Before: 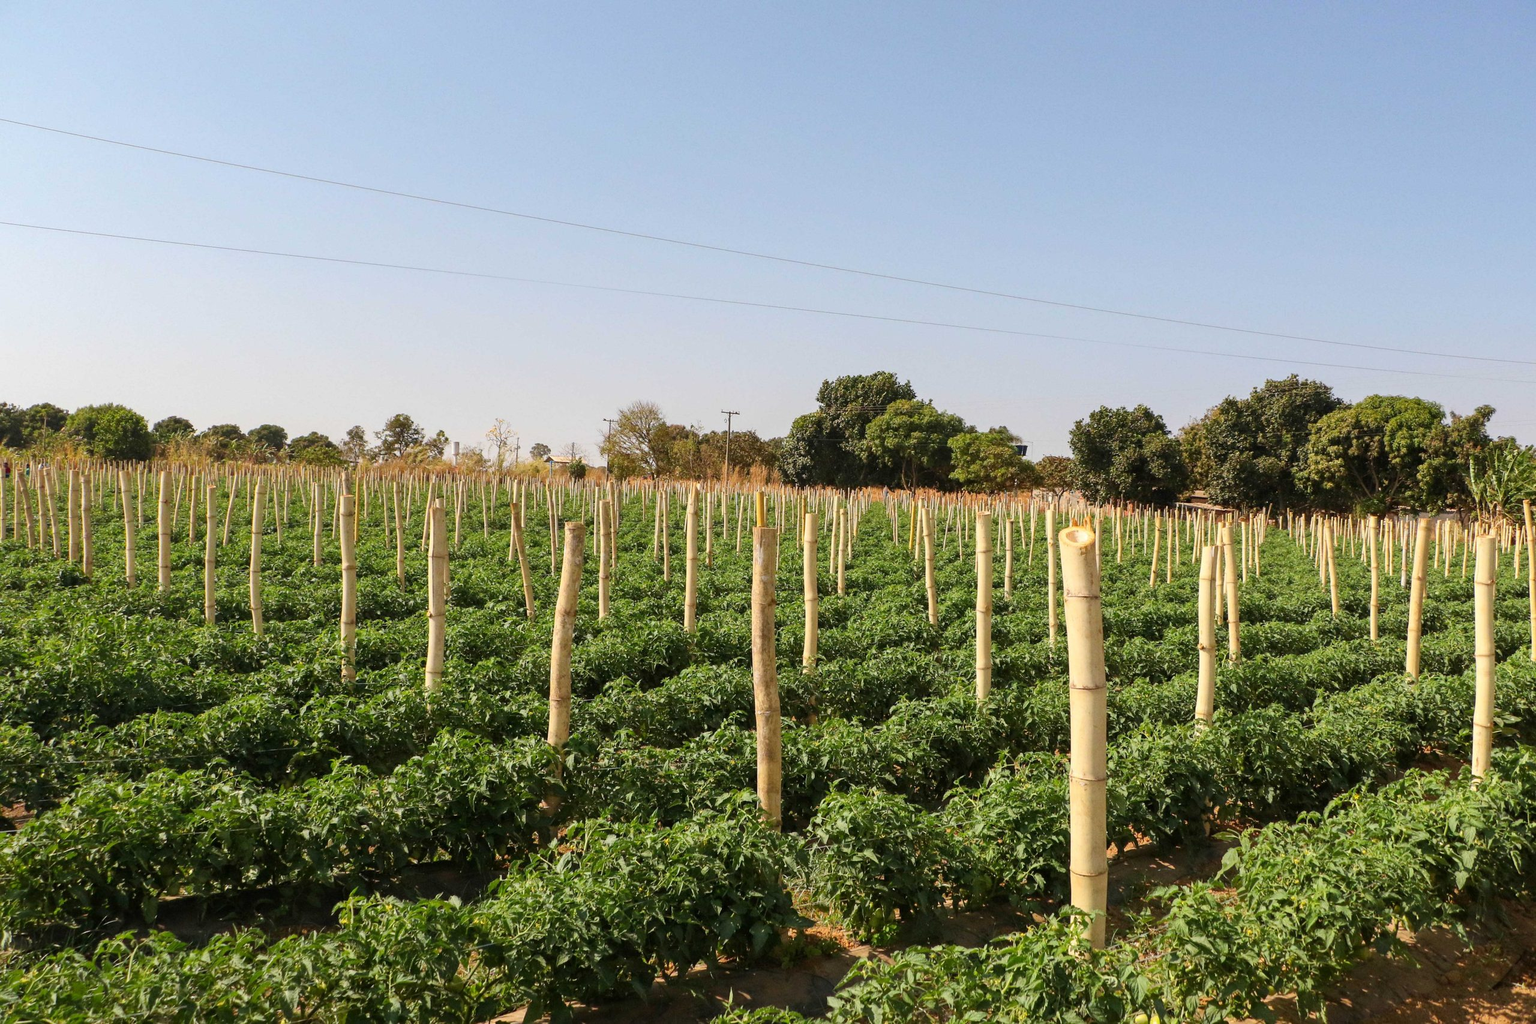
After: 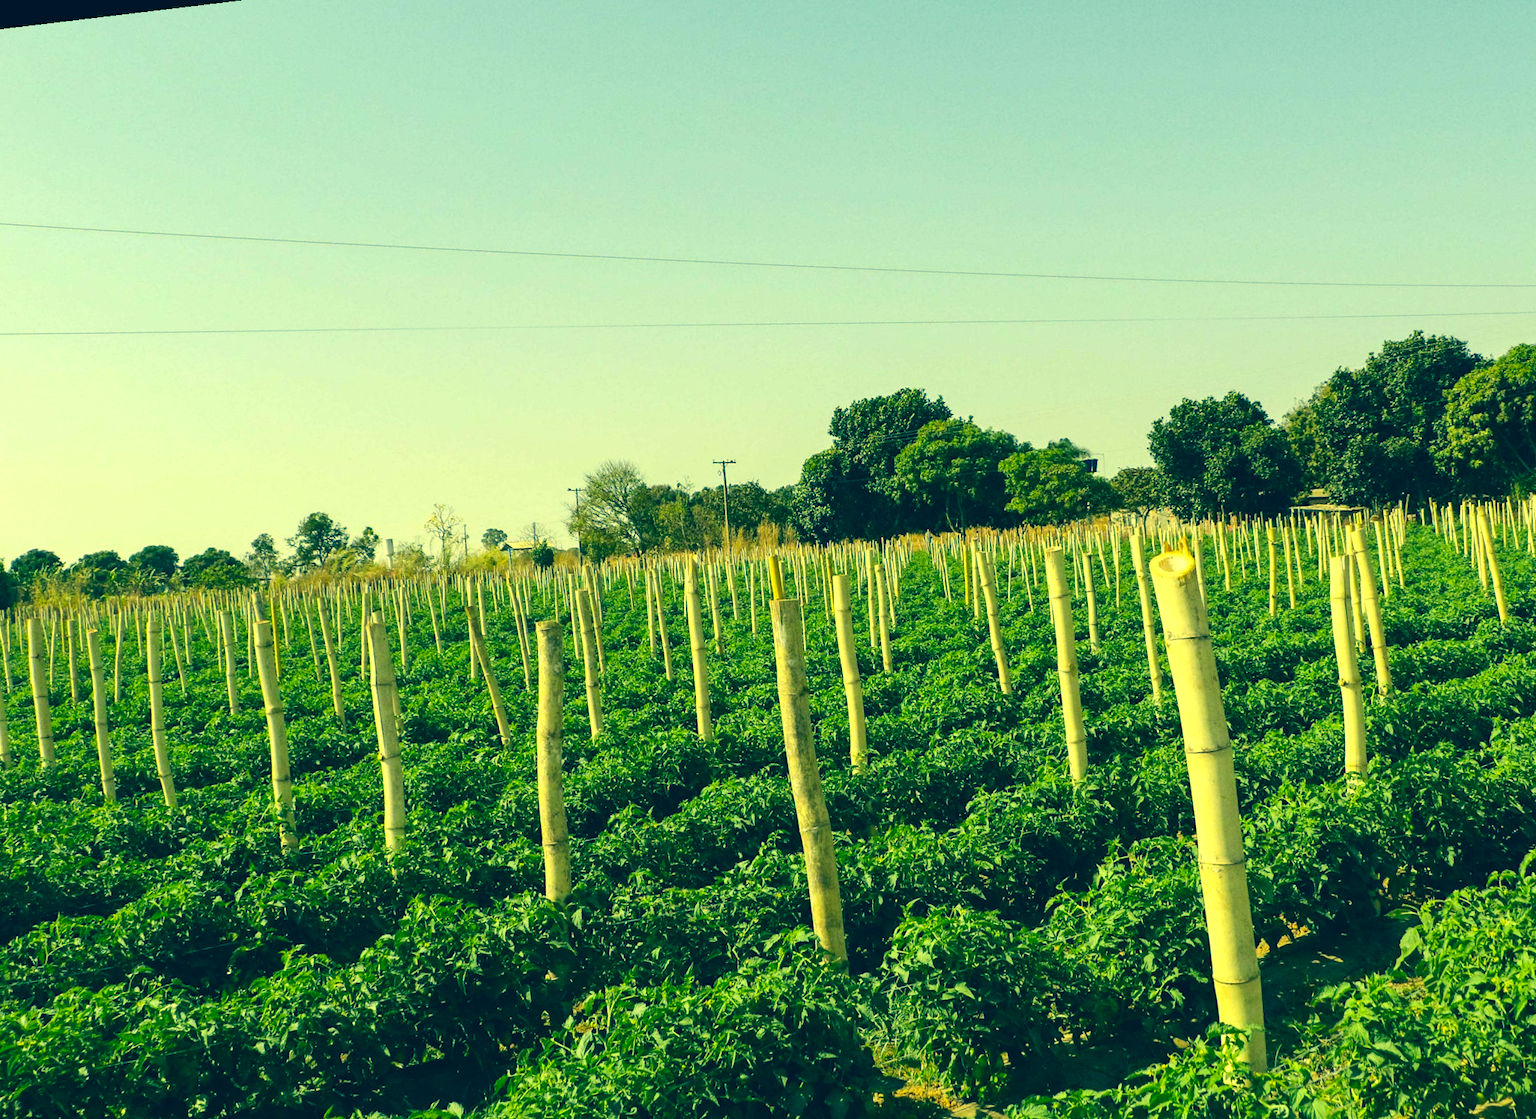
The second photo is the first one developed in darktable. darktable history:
tone equalizer: -8 EV -0.417 EV, -7 EV -0.389 EV, -6 EV -0.333 EV, -5 EV -0.222 EV, -3 EV 0.222 EV, -2 EV 0.333 EV, -1 EV 0.389 EV, +0 EV 0.417 EV, edges refinement/feathering 500, mask exposure compensation -1.57 EV, preserve details no
rotate and perspective: rotation -6.83°, automatic cropping off
crop and rotate: left 11.831%, top 11.346%, right 13.429%, bottom 13.899%
color correction: highlights a* -15.58, highlights b* 40, shadows a* -40, shadows b* -26.18
